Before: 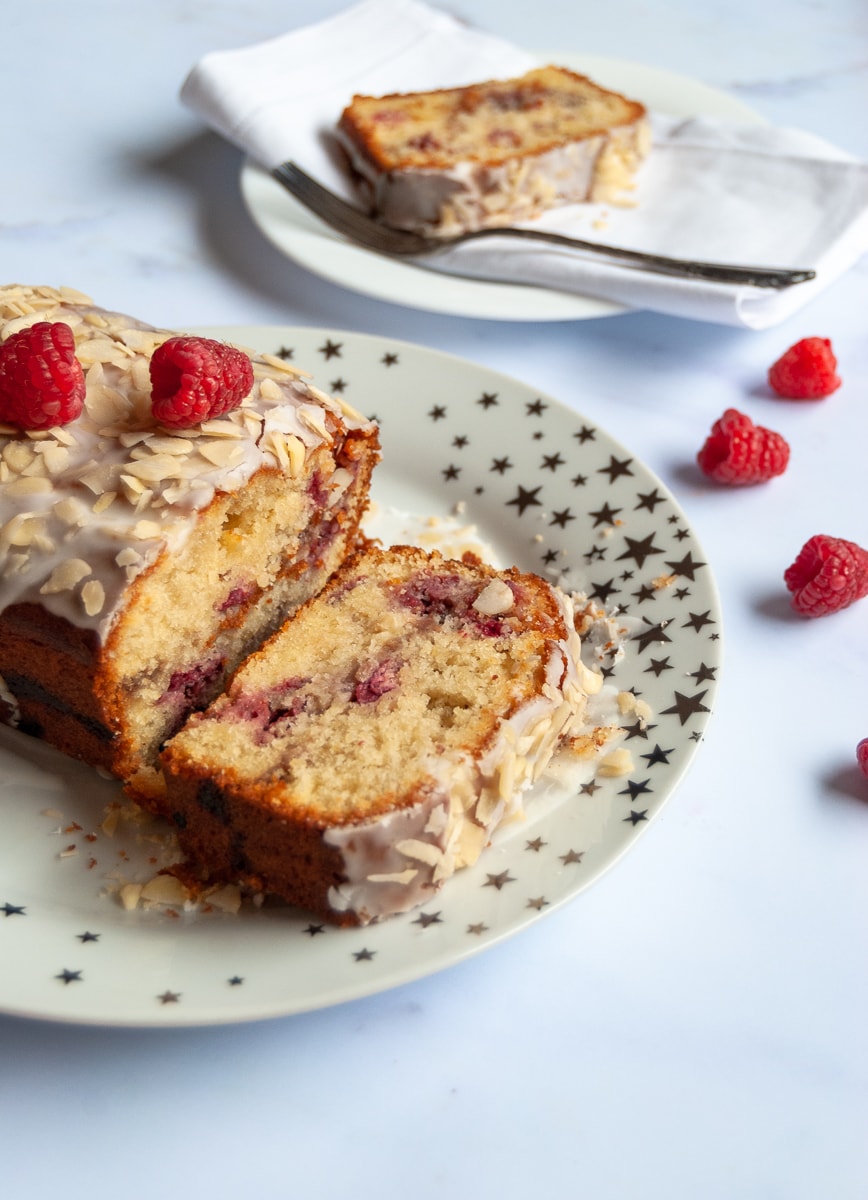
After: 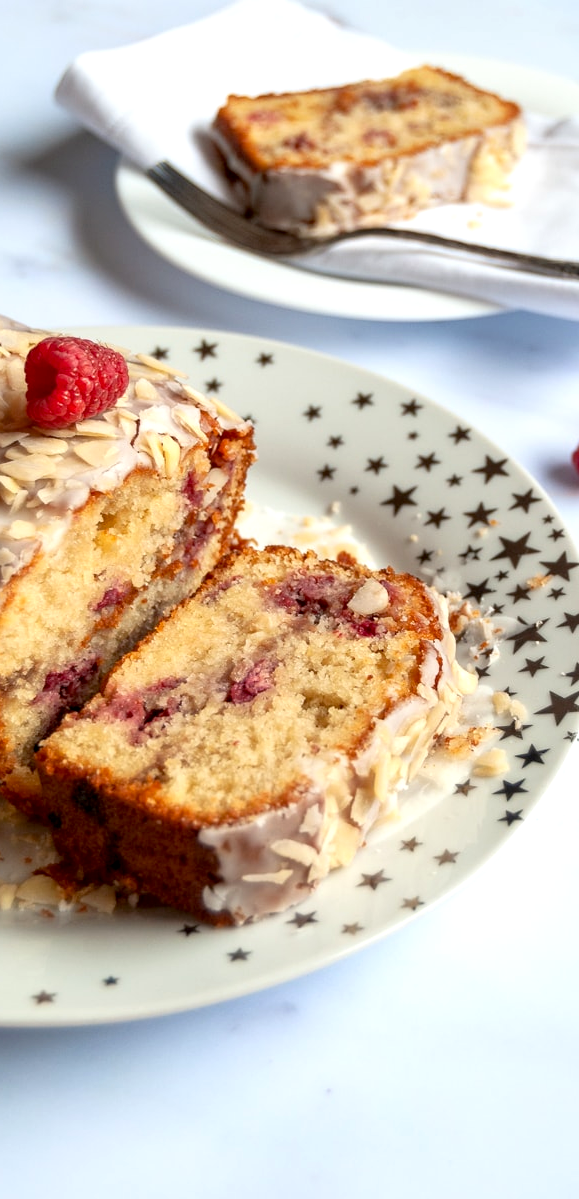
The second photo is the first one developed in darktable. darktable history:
exposure: black level correction 0.005, exposure 0.288 EV, compensate highlight preservation false
crop and rotate: left 14.504%, right 18.738%
